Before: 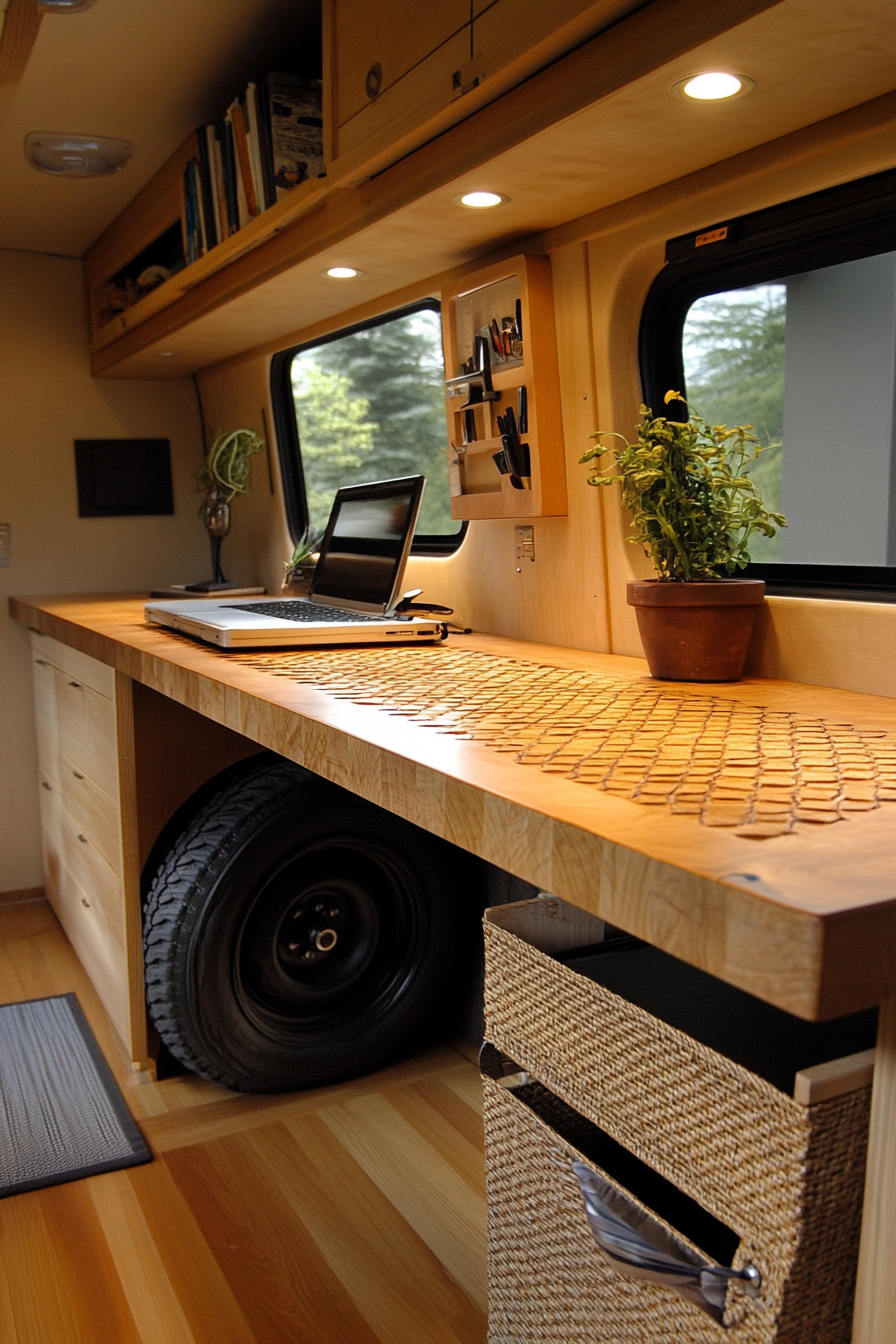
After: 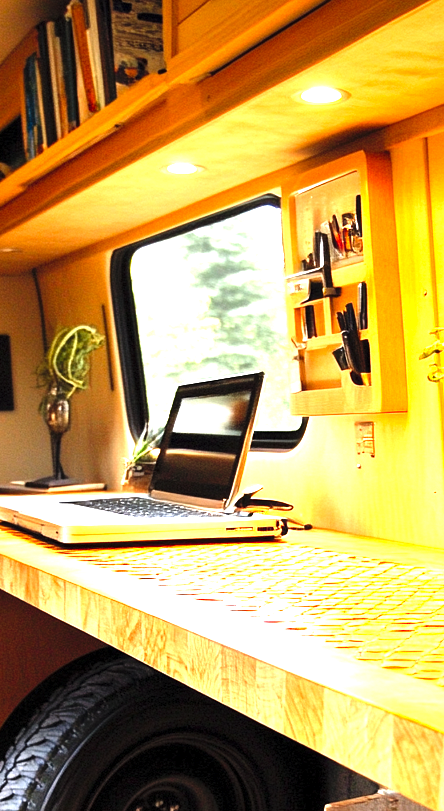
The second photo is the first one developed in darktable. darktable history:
crop: left 17.921%, top 7.77%, right 32.473%, bottom 31.819%
contrast brightness saturation: contrast 0.197, brightness 0.168, saturation 0.216
levels: levels [0, 0.281, 0.562]
